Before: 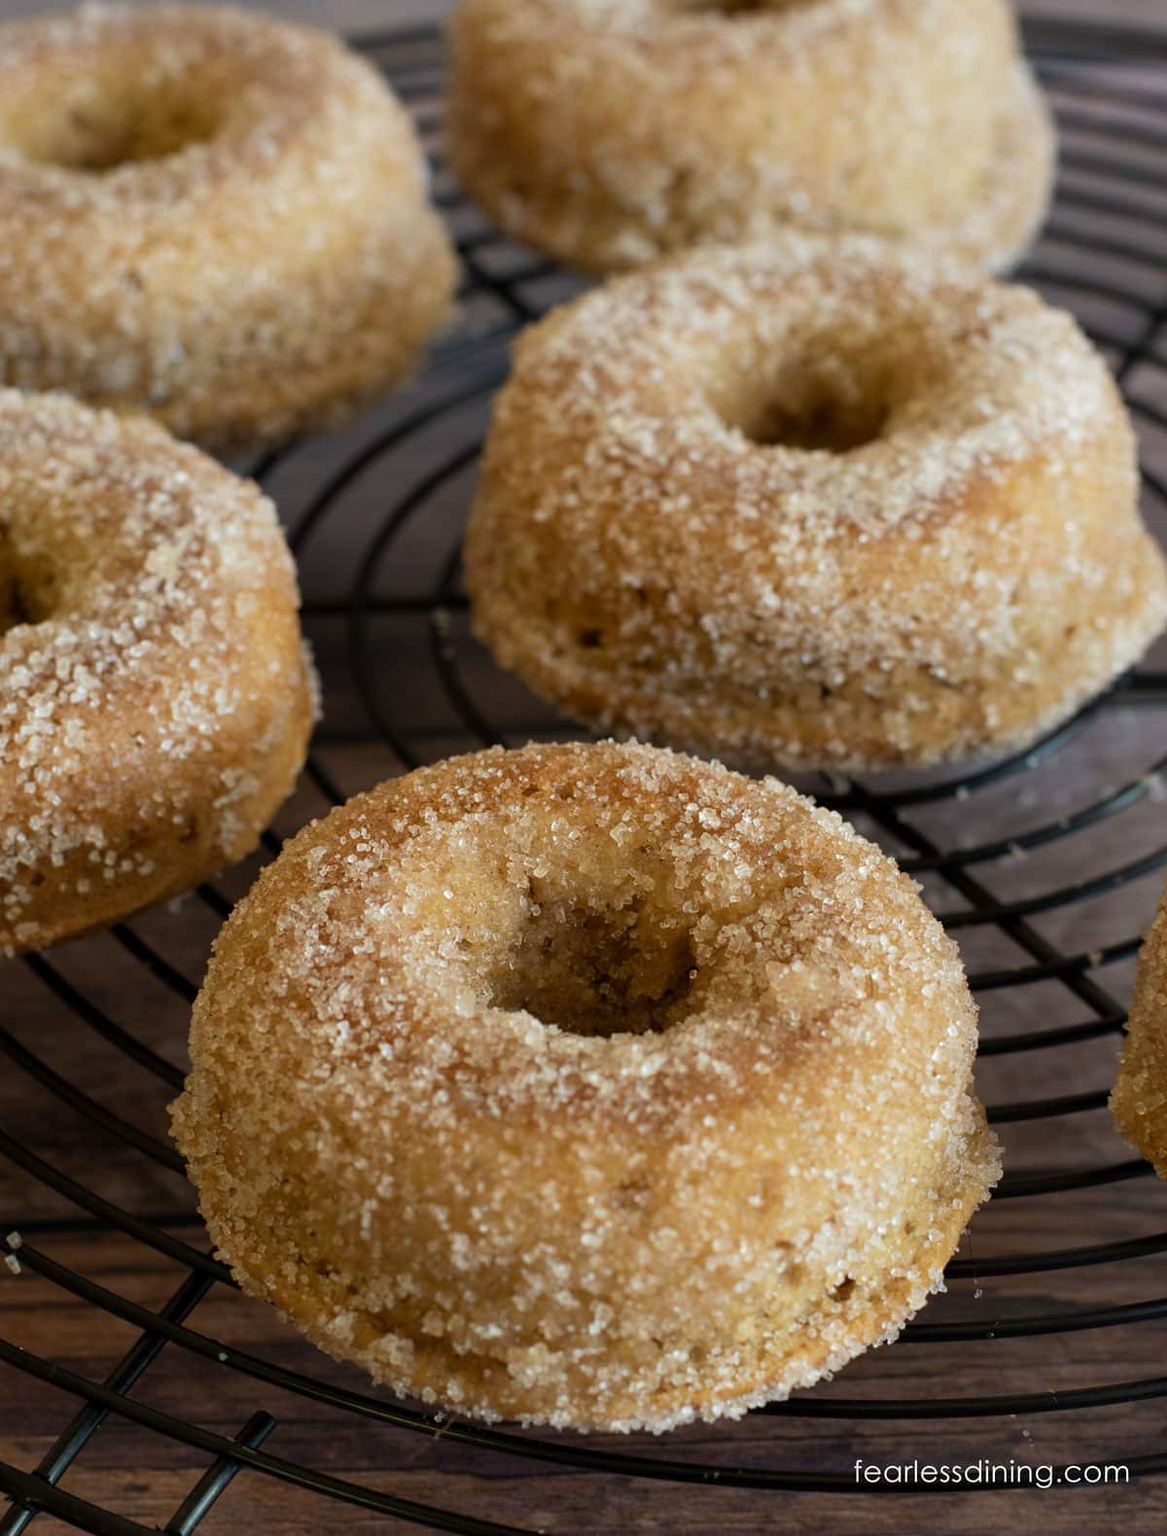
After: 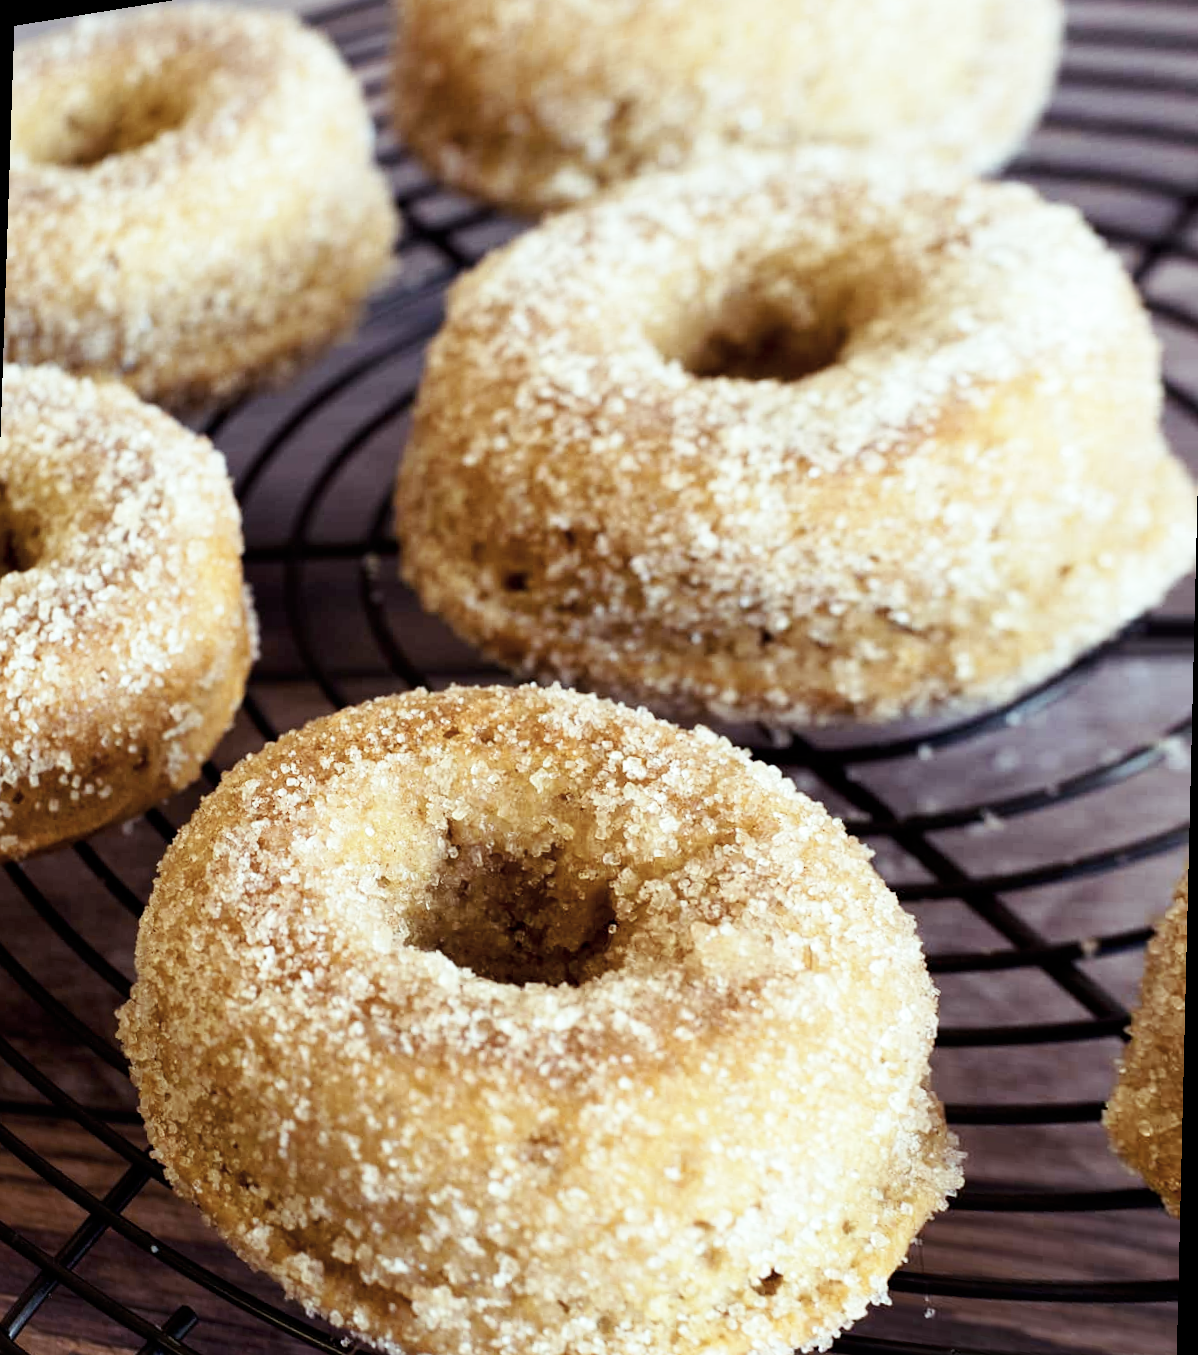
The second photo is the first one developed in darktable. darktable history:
white balance: red 0.98, blue 1.034
base curve: curves: ch0 [(0, 0) (0.005, 0.002) (0.15, 0.3) (0.4, 0.7) (0.75, 0.95) (1, 1)], preserve colors none
rotate and perspective: rotation 1.69°, lens shift (vertical) -0.023, lens shift (horizontal) -0.291, crop left 0.025, crop right 0.988, crop top 0.092, crop bottom 0.842
contrast brightness saturation: contrast 0.1, saturation -0.36
color balance rgb: shadows lift › luminance 0.49%, shadows lift › chroma 6.83%, shadows lift › hue 300.29°, power › hue 208.98°, highlights gain › luminance 20.24%, highlights gain › chroma 2.73%, highlights gain › hue 173.85°, perceptual saturation grading › global saturation 18.05%
